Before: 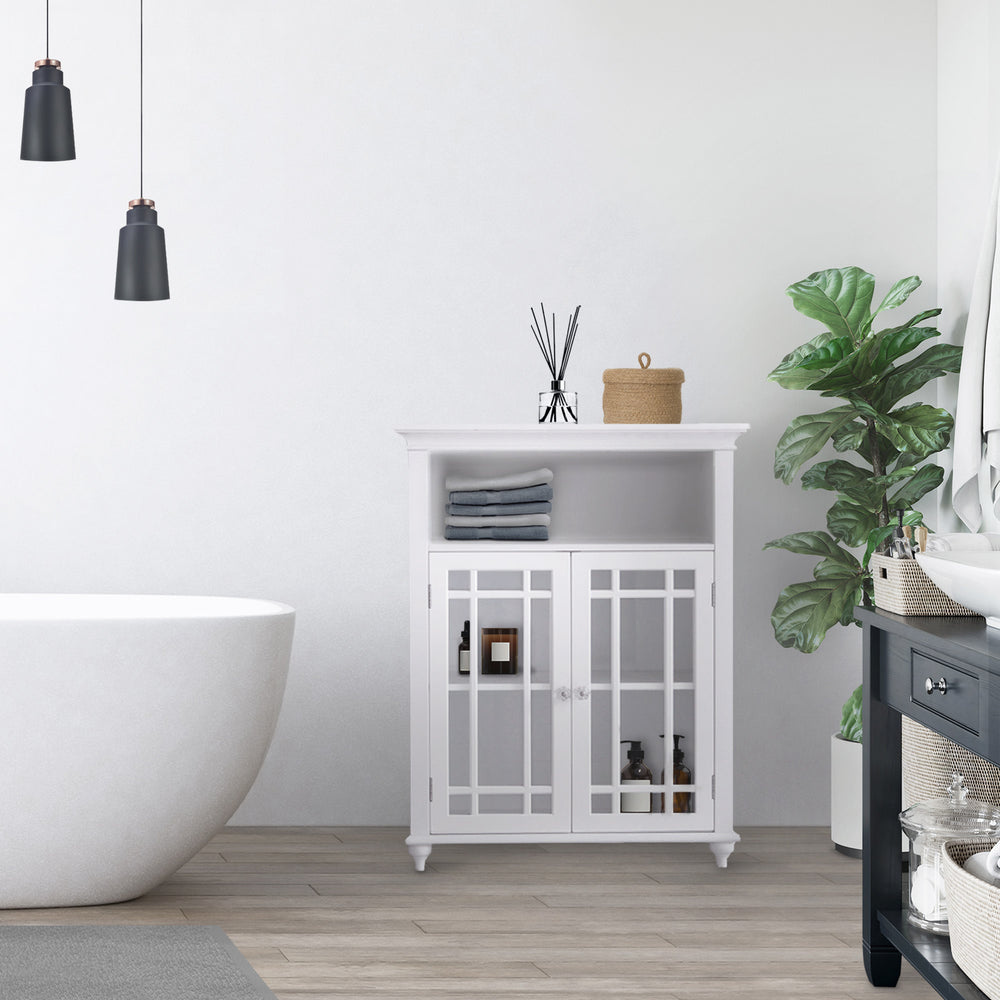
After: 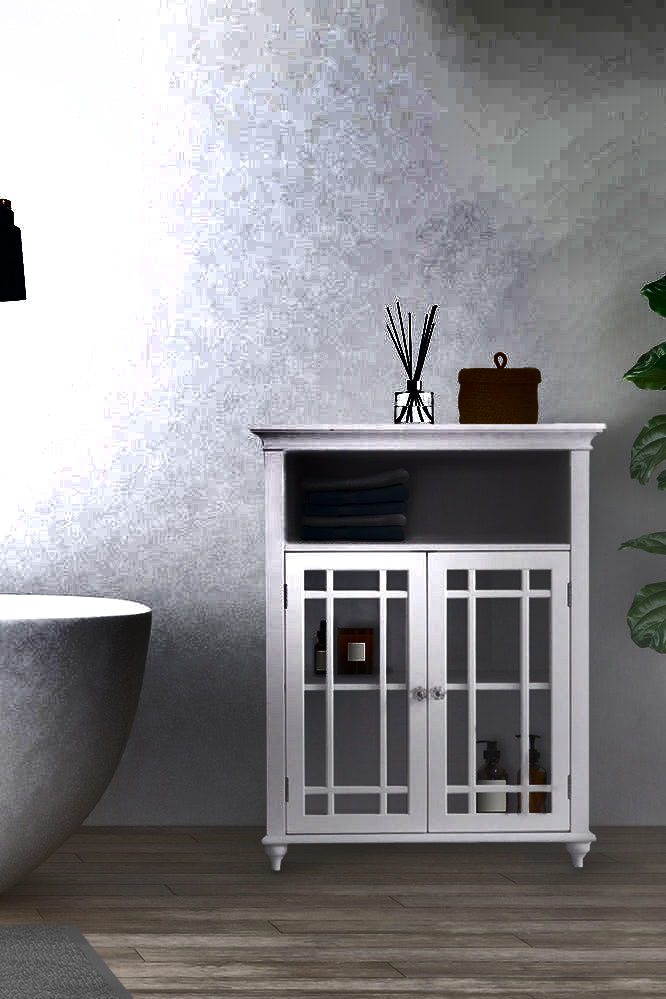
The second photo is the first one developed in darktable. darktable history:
exposure: exposure 0.376 EV, compensate highlight preservation false
shadows and highlights: radius 124.21, shadows 98.16, white point adjustment -2.82, highlights -98.16, soften with gaussian
crop and rotate: left 14.473%, right 18.868%
